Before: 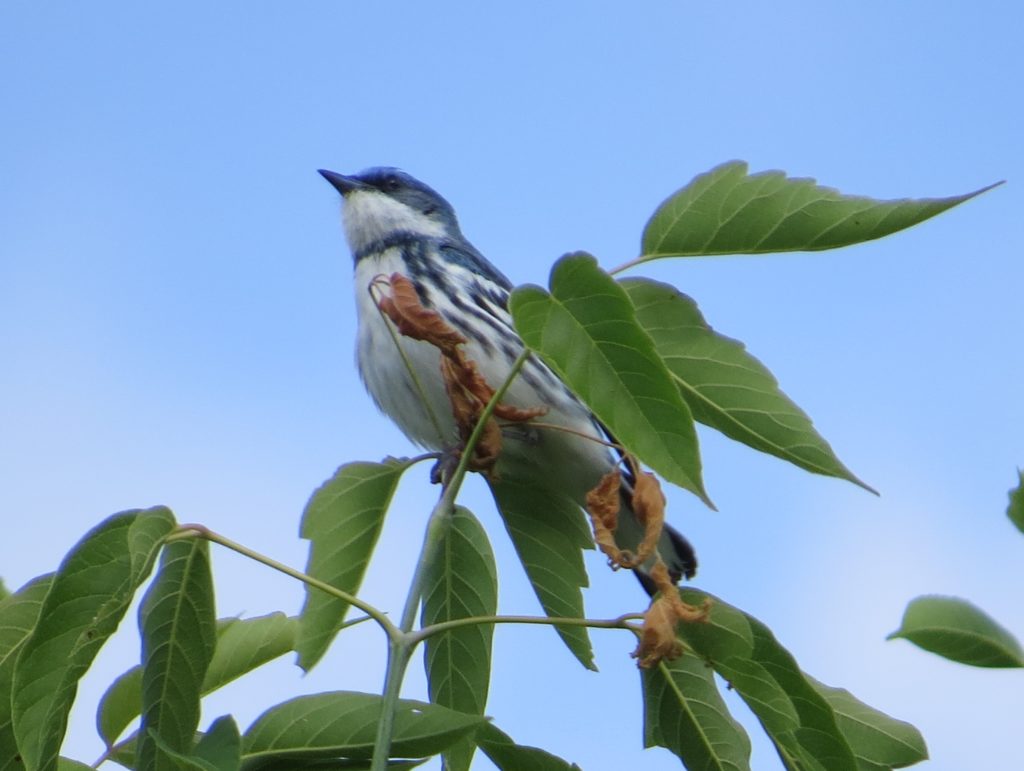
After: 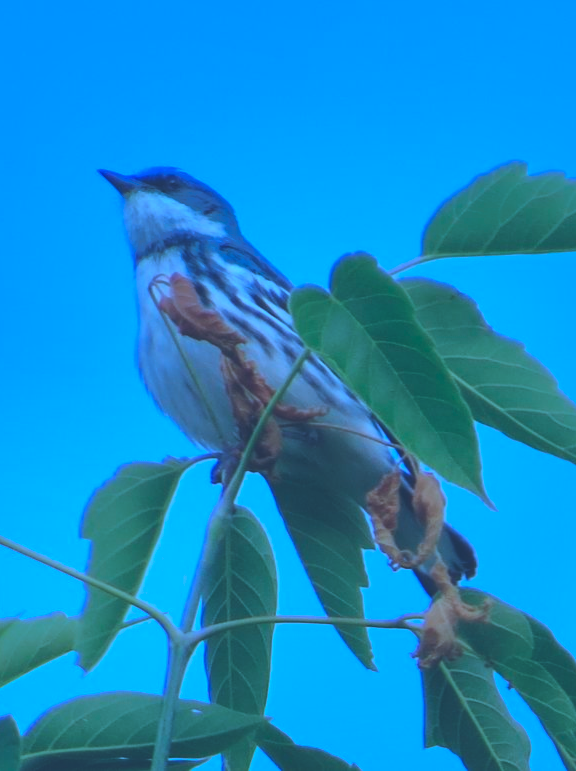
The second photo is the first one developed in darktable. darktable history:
shadows and highlights: shadows 25, highlights -70
exposure: black level correction -0.028, compensate highlight preservation false
color calibration: illuminant as shot in camera, x 0.442, y 0.413, temperature 2903.13 K
crop: left 21.496%, right 22.254%
haze removal: strength 0.02, distance 0.25, compatibility mode true, adaptive false
